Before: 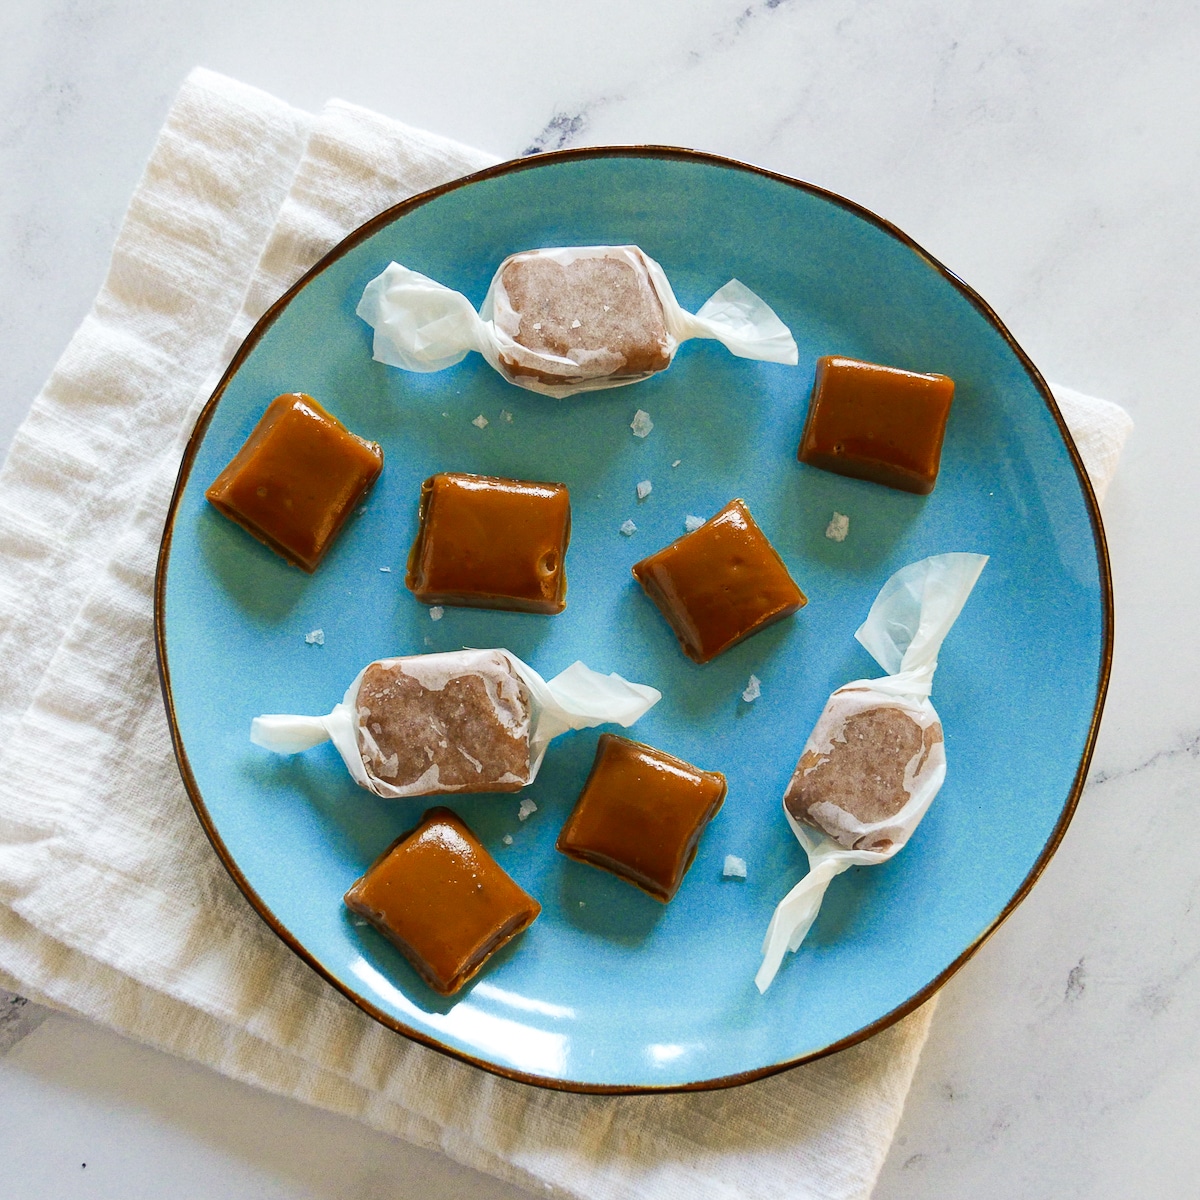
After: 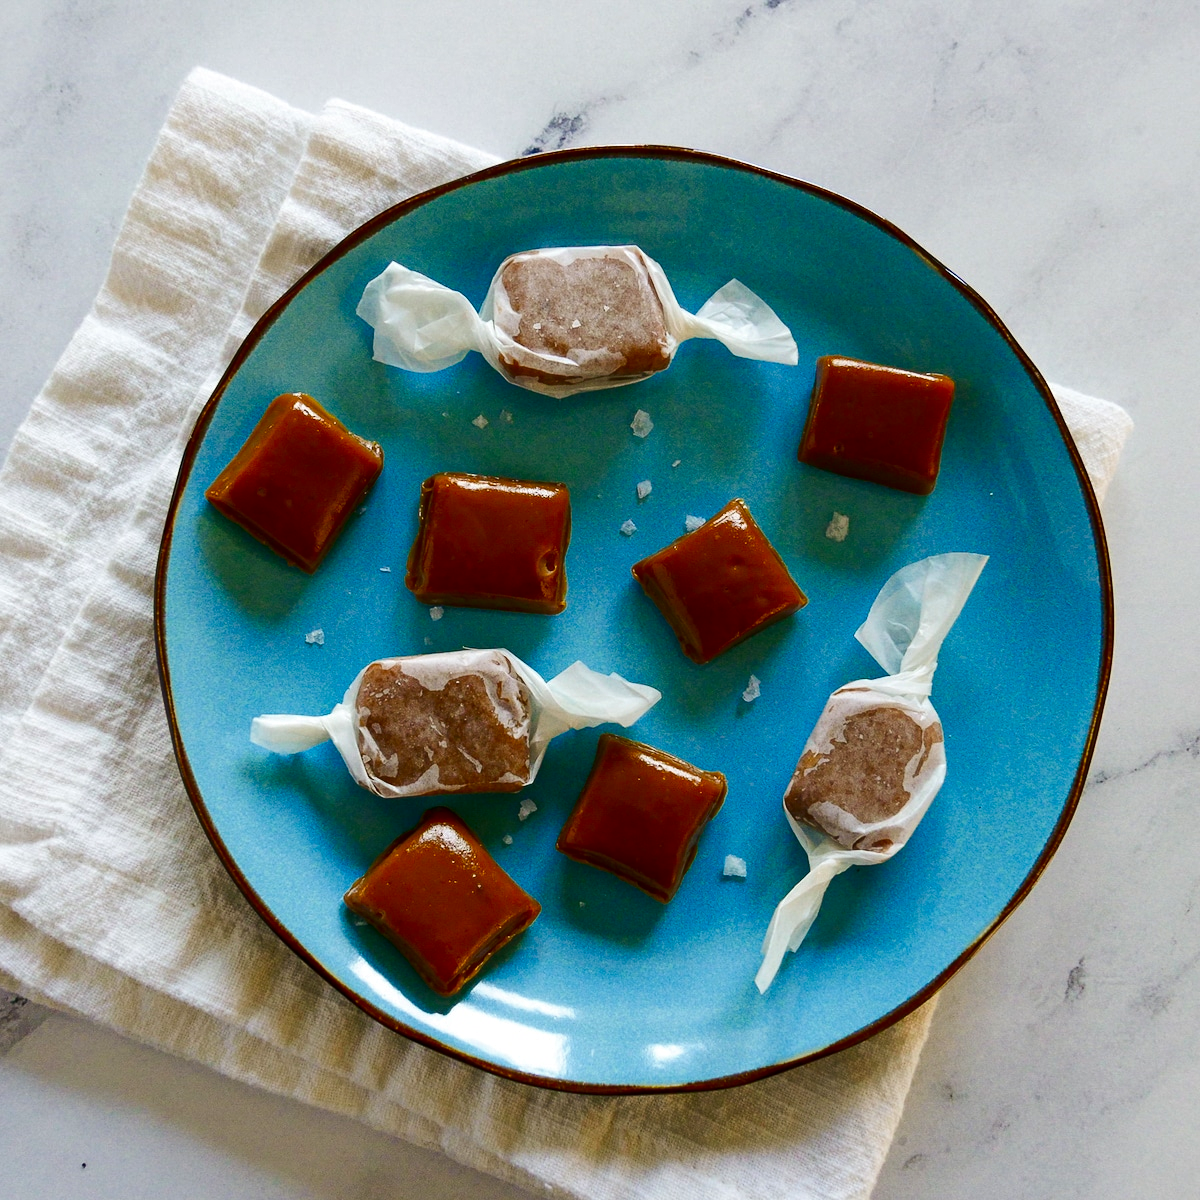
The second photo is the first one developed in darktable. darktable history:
contrast brightness saturation: brightness -0.247, saturation 0.2
